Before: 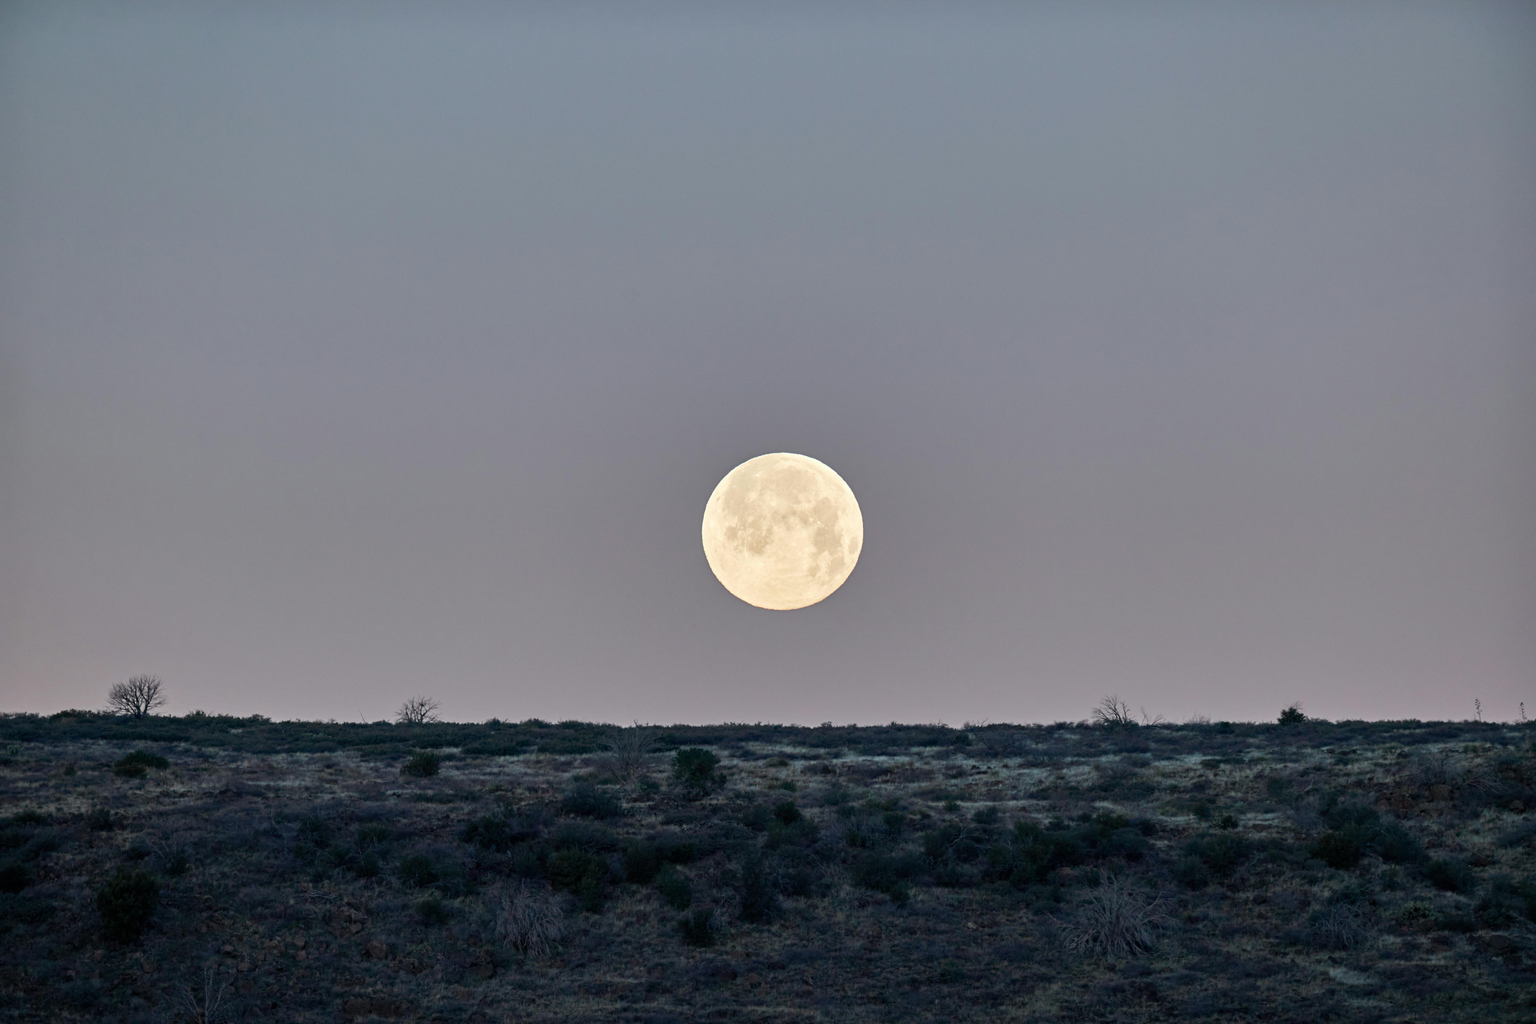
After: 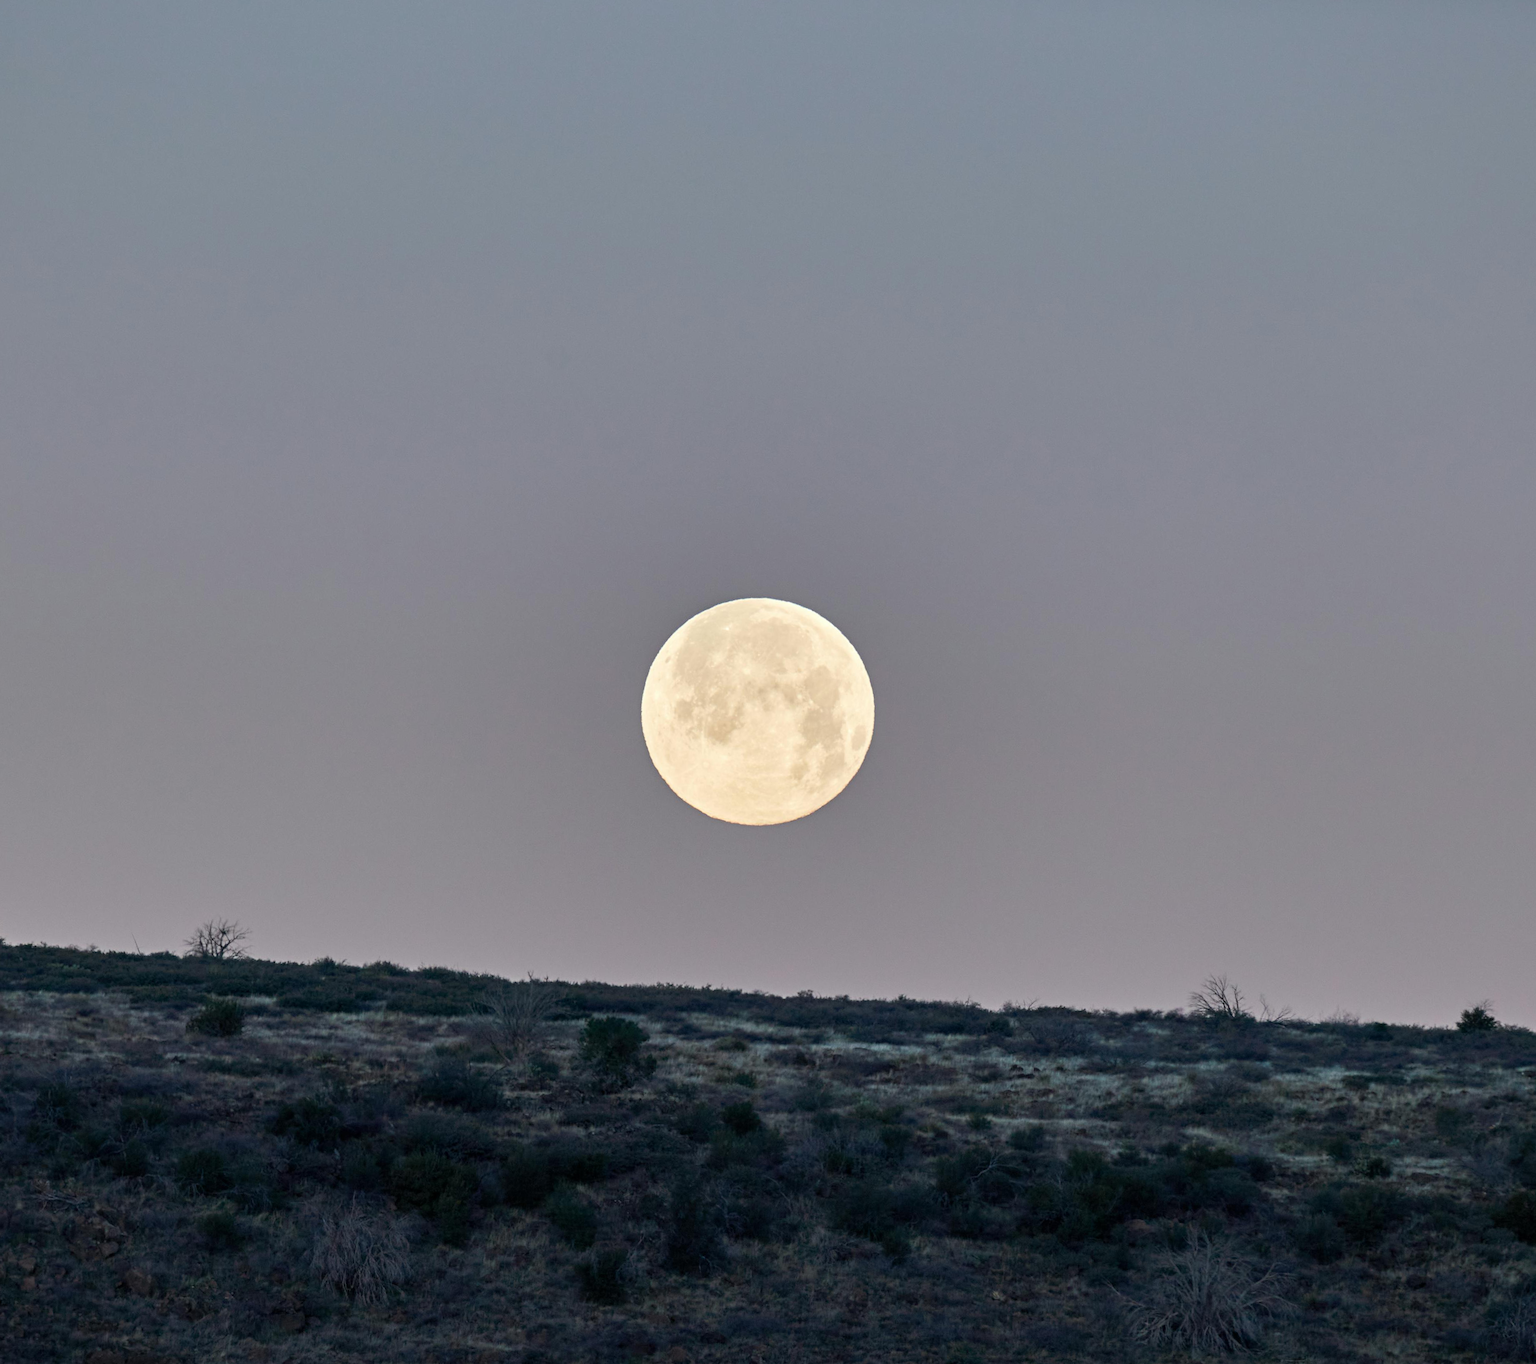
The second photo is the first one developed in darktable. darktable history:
crop and rotate: angle -3.27°, left 13.963%, top 0.025%, right 11.013%, bottom 0.036%
